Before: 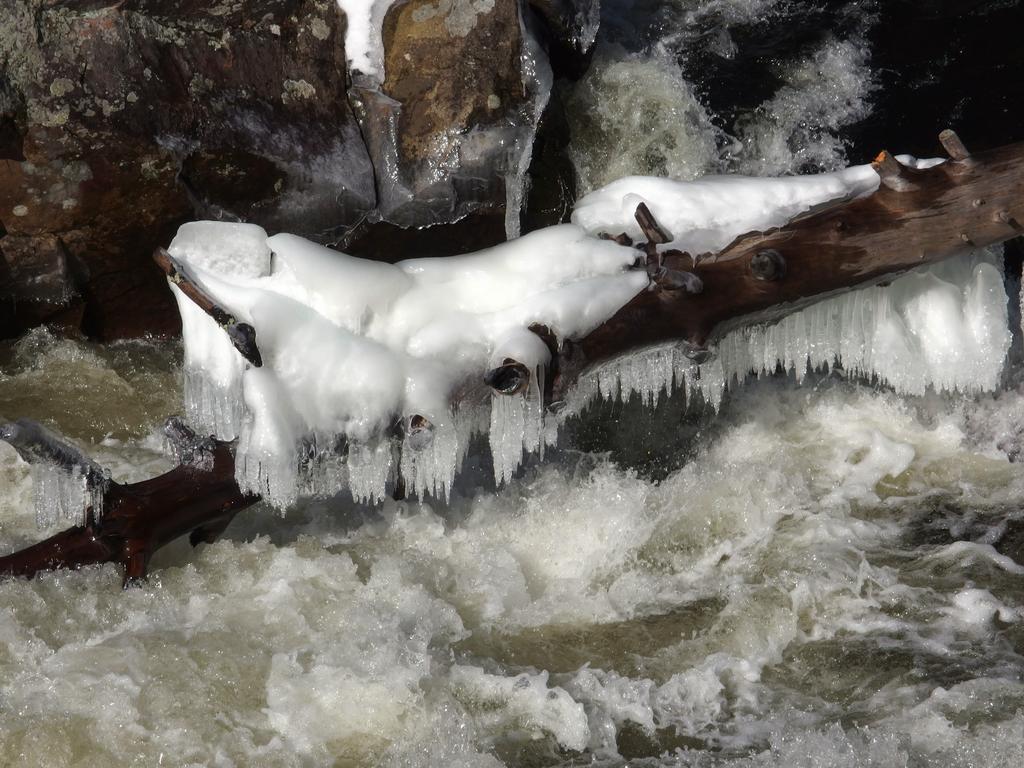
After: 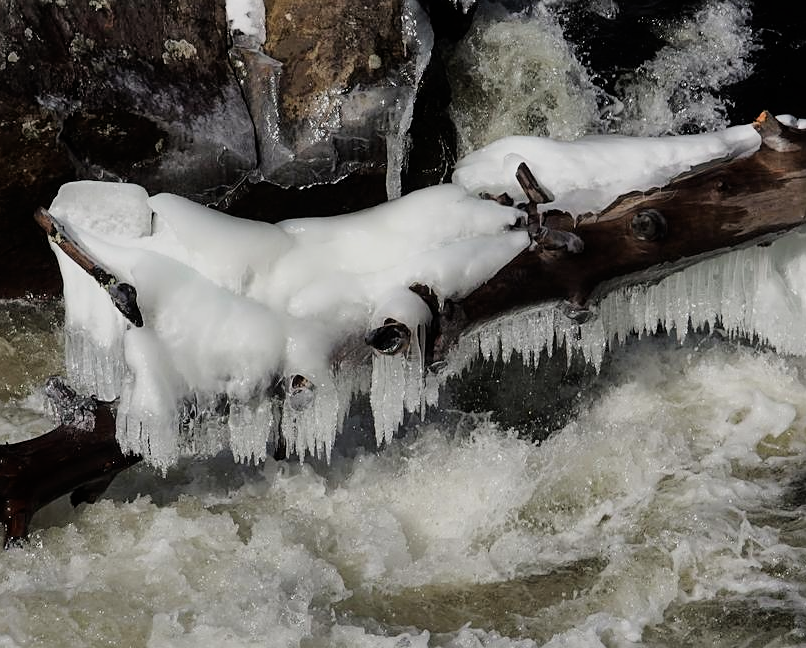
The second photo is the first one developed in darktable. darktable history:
shadows and highlights: shadows 30.65, highlights -63.14, soften with gaussian
sharpen: on, module defaults
filmic rgb: black relative exposure -8 EV, white relative exposure 4.03 EV, hardness 4.12
crop: left 11.627%, top 5.315%, right 9.599%, bottom 10.233%
color correction: highlights b* 0.04
